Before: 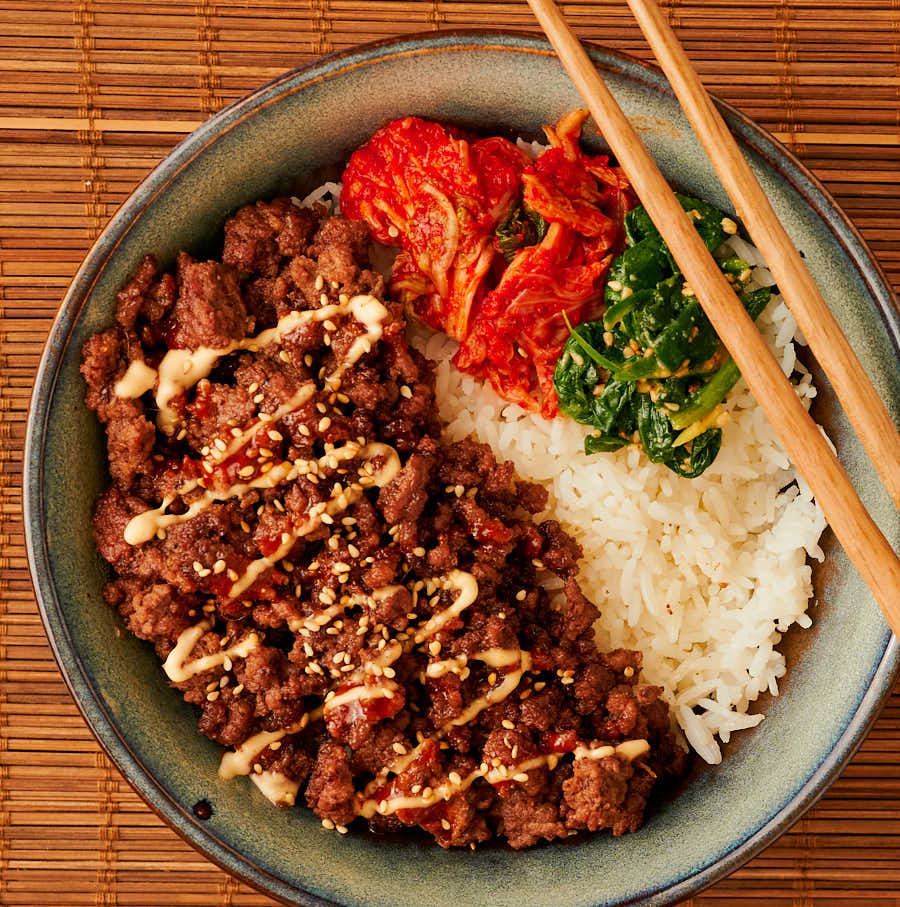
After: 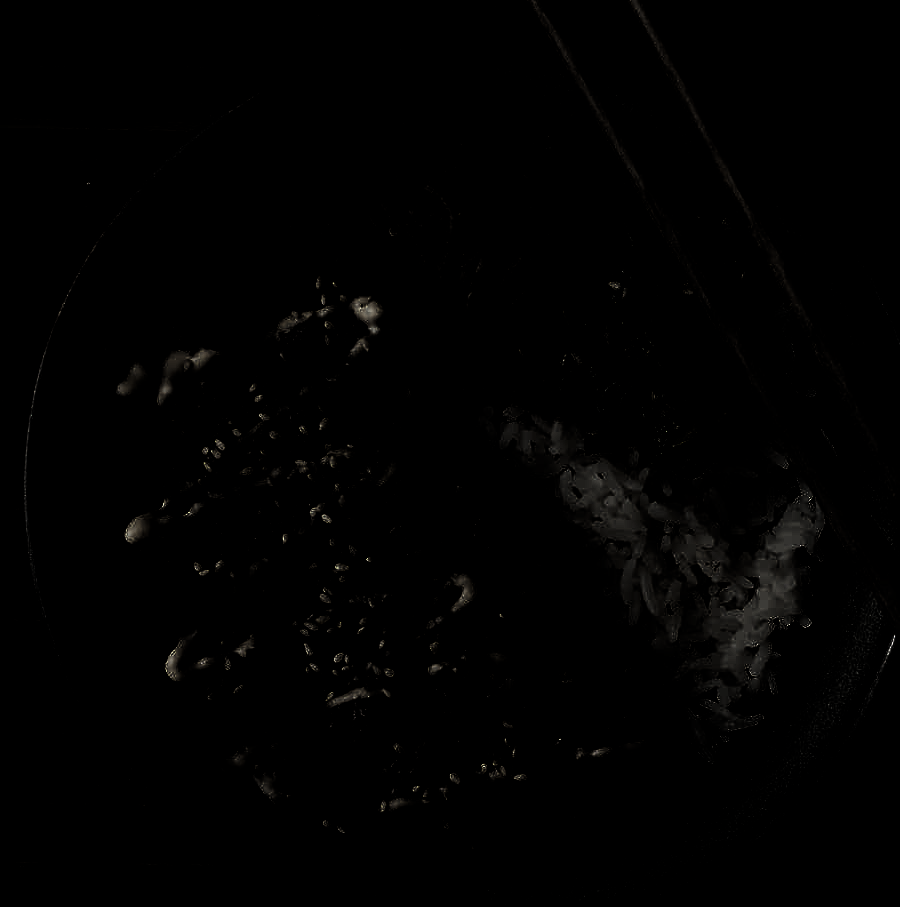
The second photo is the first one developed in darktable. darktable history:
levels: levels [0.721, 0.937, 0.997]
bloom: size 9%, threshold 100%, strength 7%
